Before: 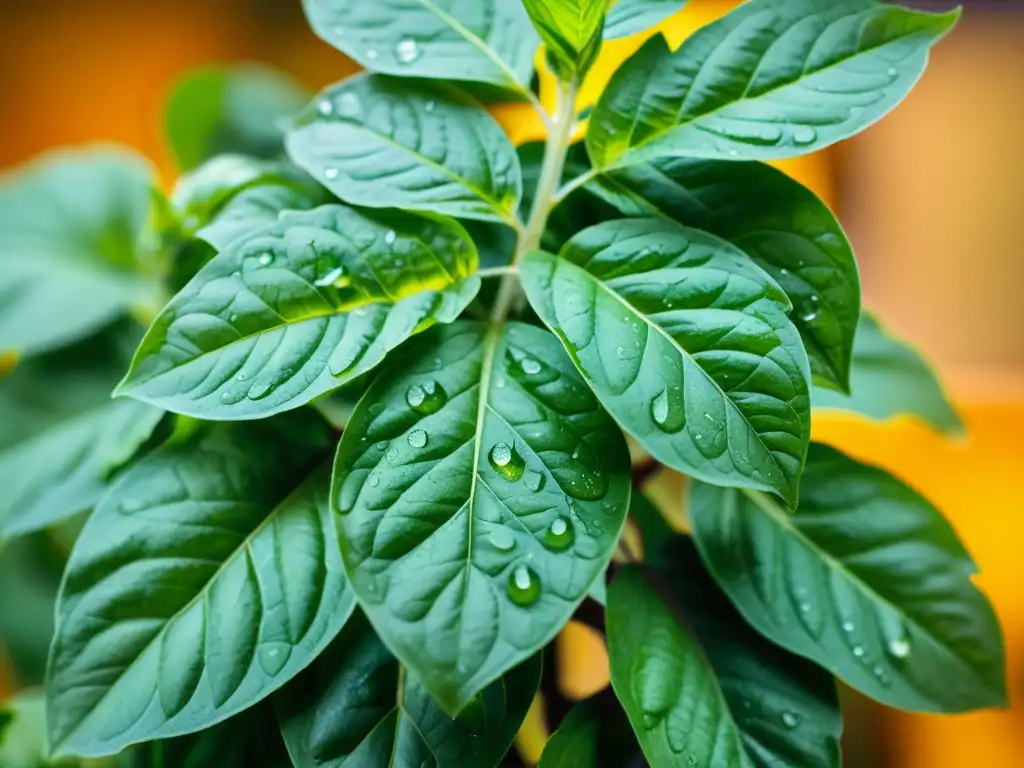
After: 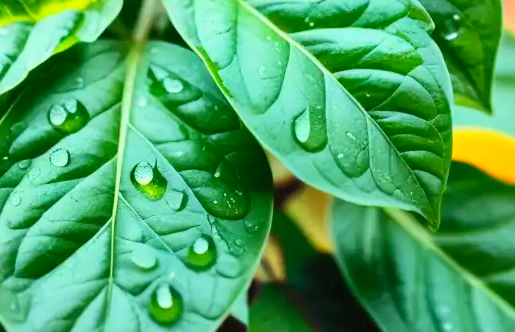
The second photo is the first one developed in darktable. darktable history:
contrast brightness saturation: contrast 0.2, brightness 0.16, saturation 0.22
white balance: red 1.009, blue 0.985
crop: left 35.03%, top 36.625%, right 14.663%, bottom 20.057%
